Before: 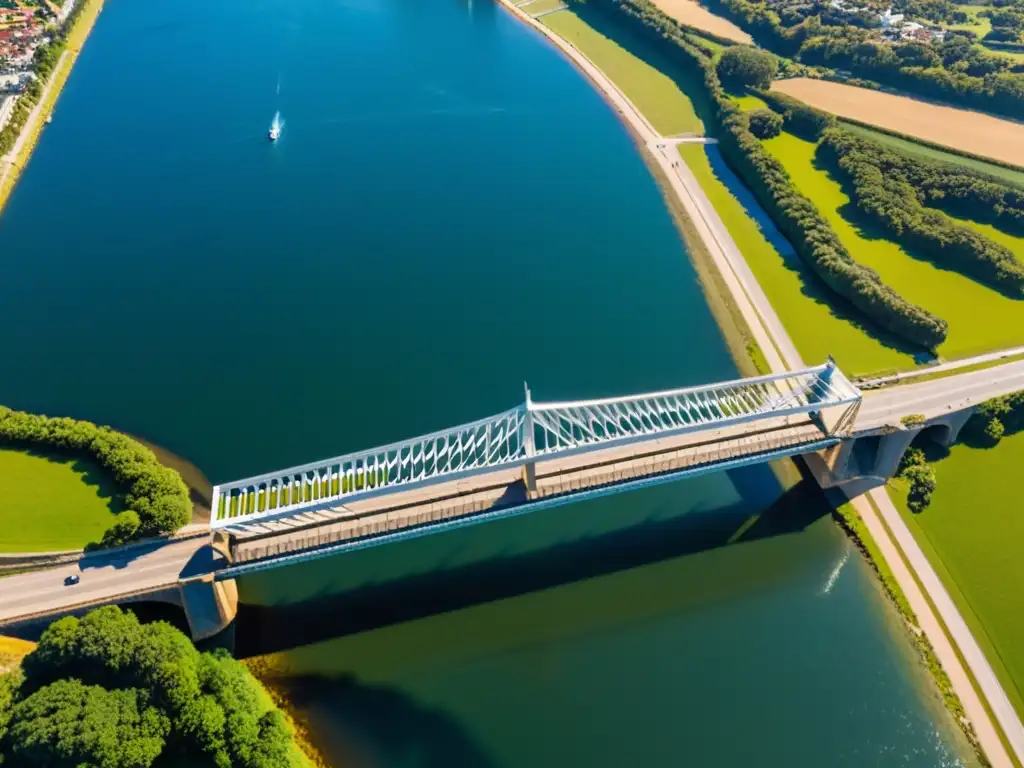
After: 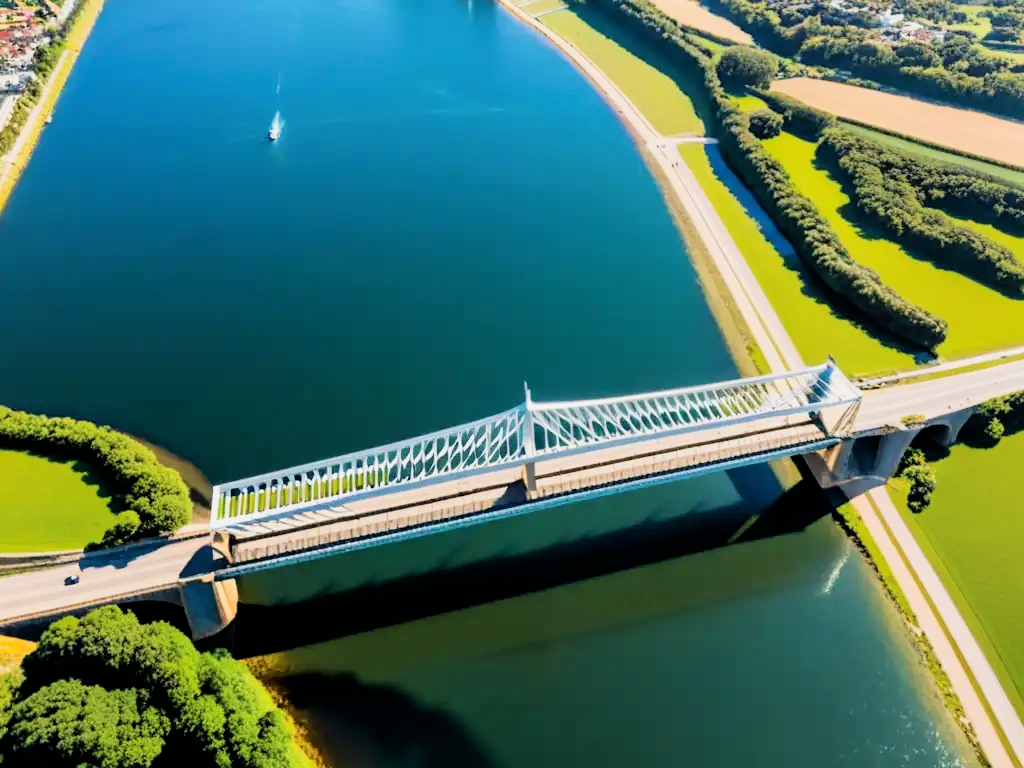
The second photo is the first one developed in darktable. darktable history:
exposure: exposure 0.6 EV, compensate highlight preservation false
filmic rgb: black relative exposure -5 EV, hardness 2.88, contrast 1.3, highlights saturation mix -10%
